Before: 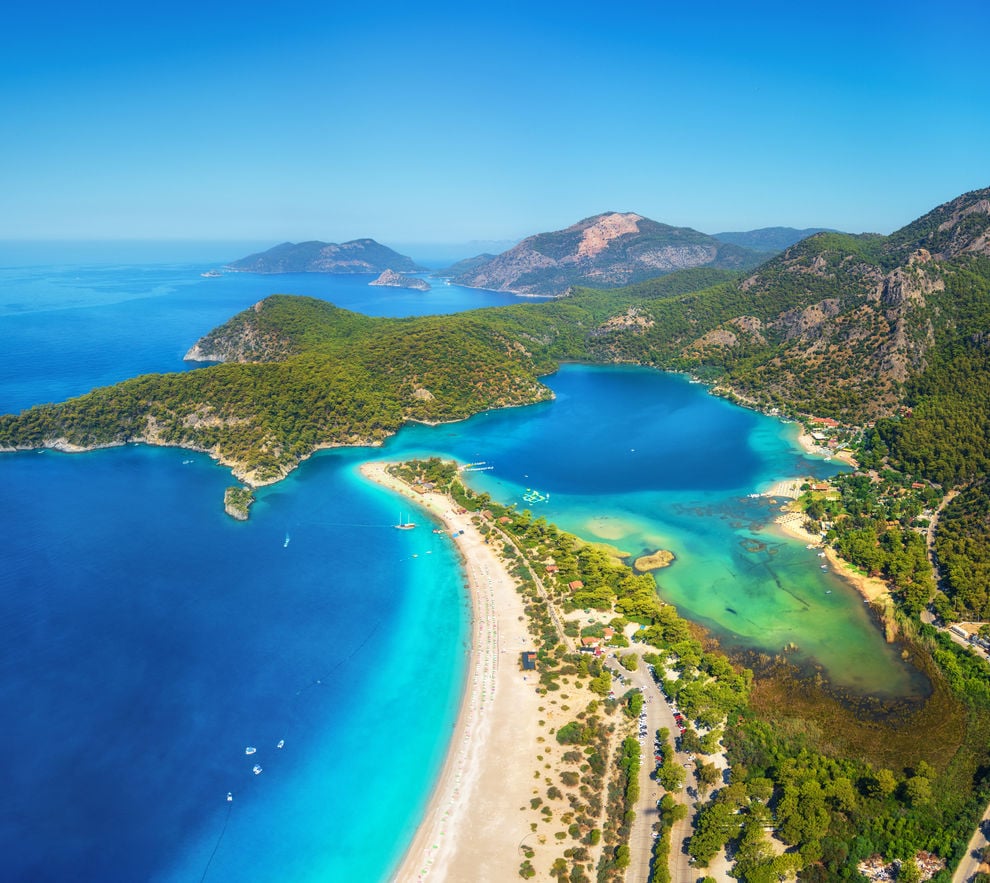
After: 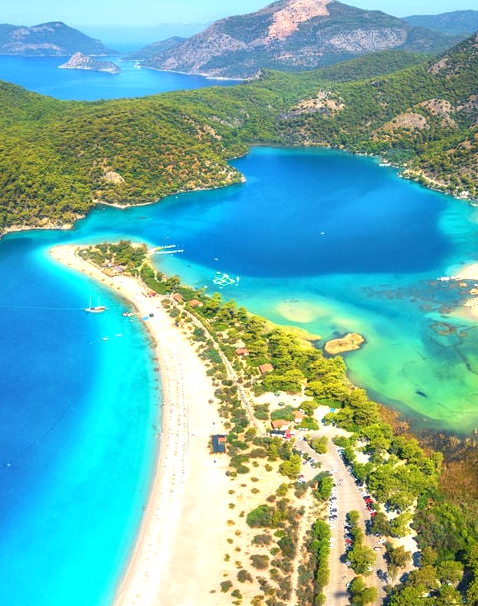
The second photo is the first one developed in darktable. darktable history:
crop: left 31.379%, top 24.658%, right 20.326%, bottom 6.628%
exposure: exposure 0.493 EV, compensate highlight preservation false
